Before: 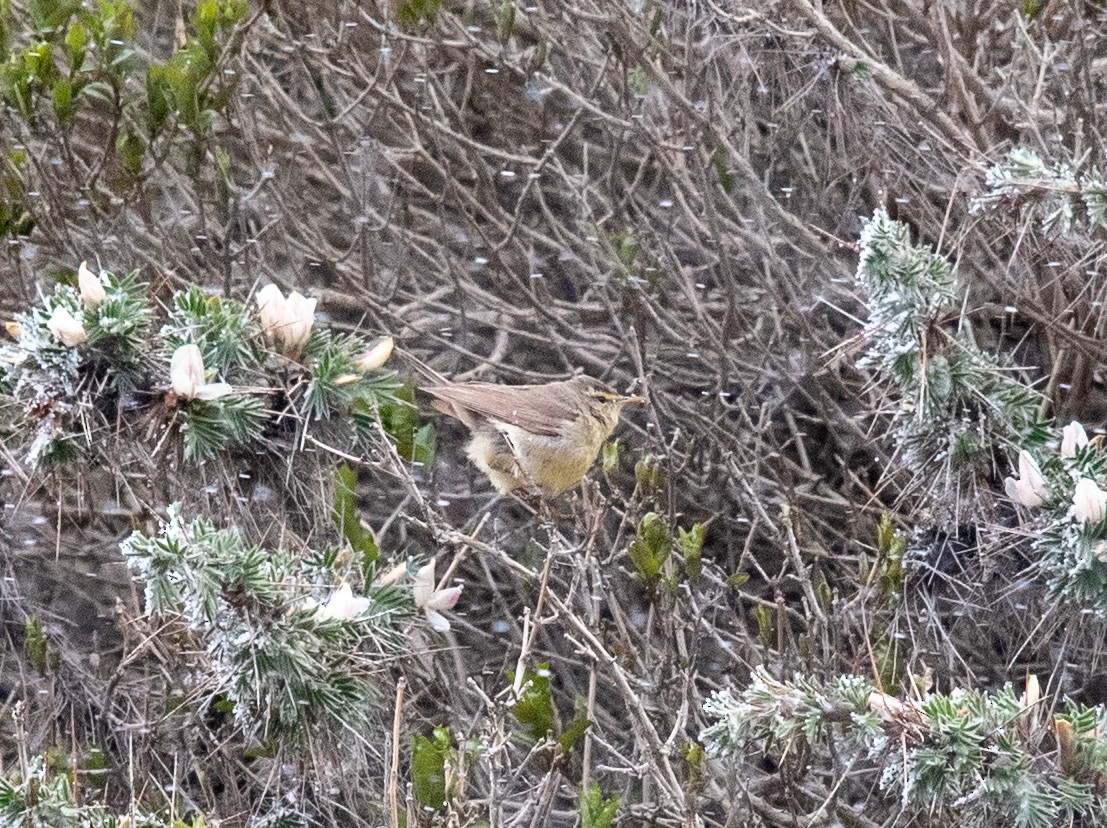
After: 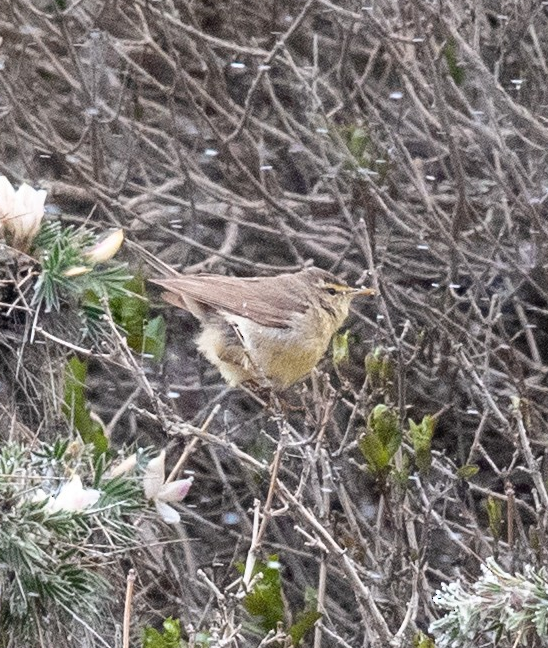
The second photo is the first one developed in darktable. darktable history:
crop and rotate: angle 0.018°, left 24.447%, top 13.052%, right 25.942%, bottom 8.589%
